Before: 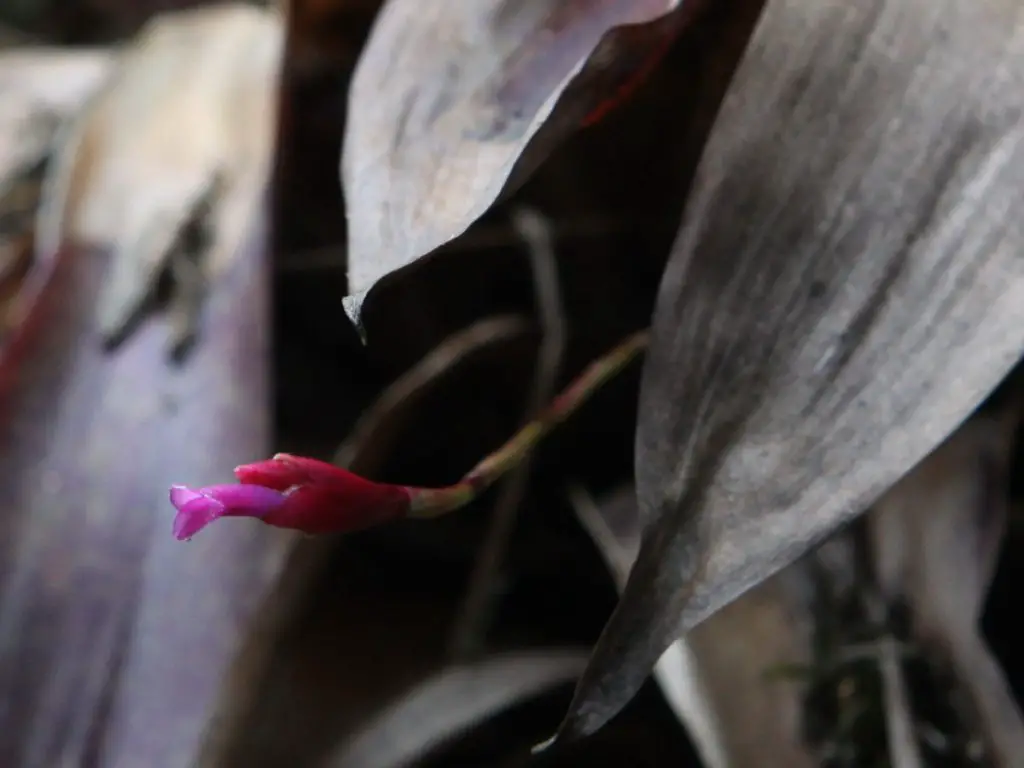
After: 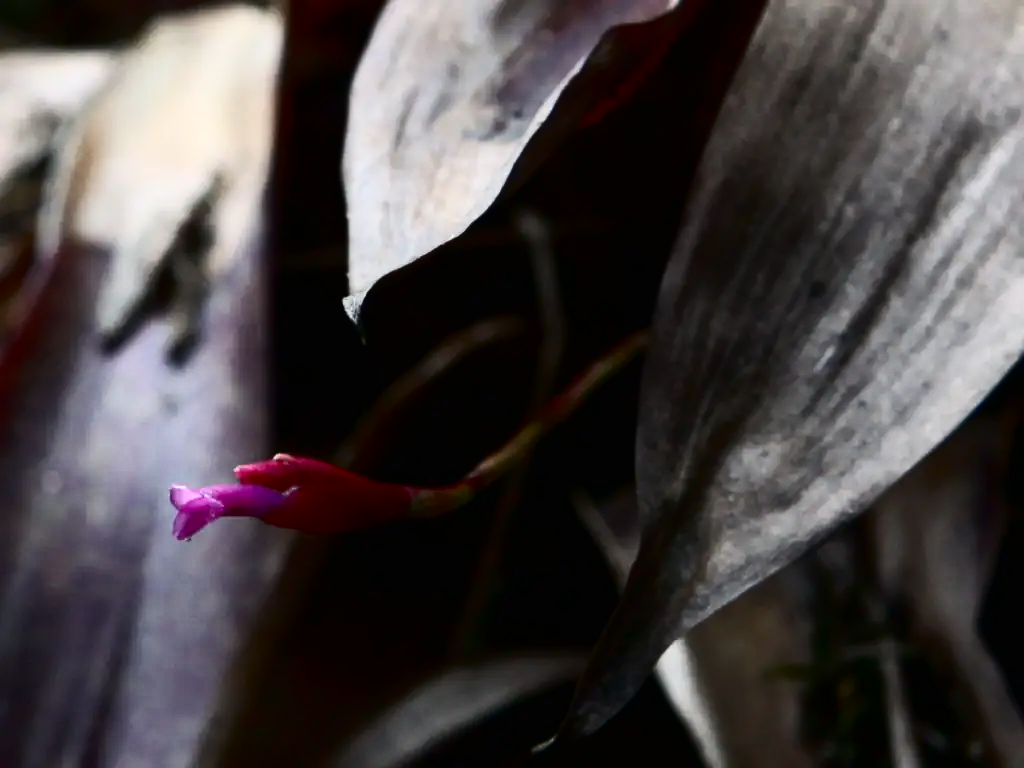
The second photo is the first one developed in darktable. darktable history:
tone curve: curves: ch0 [(0, 0) (0.003, 0.003) (0.011, 0.005) (0.025, 0.005) (0.044, 0.008) (0.069, 0.015) (0.1, 0.023) (0.136, 0.032) (0.177, 0.046) (0.224, 0.072) (0.277, 0.124) (0.335, 0.174) (0.399, 0.253) (0.468, 0.365) (0.543, 0.519) (0.623, 0.675) (0.709, 0.805) (0.801, 0.908) (0.898, 0.97) (1, 1)], color space Lab, independent channels, preserve colors none
